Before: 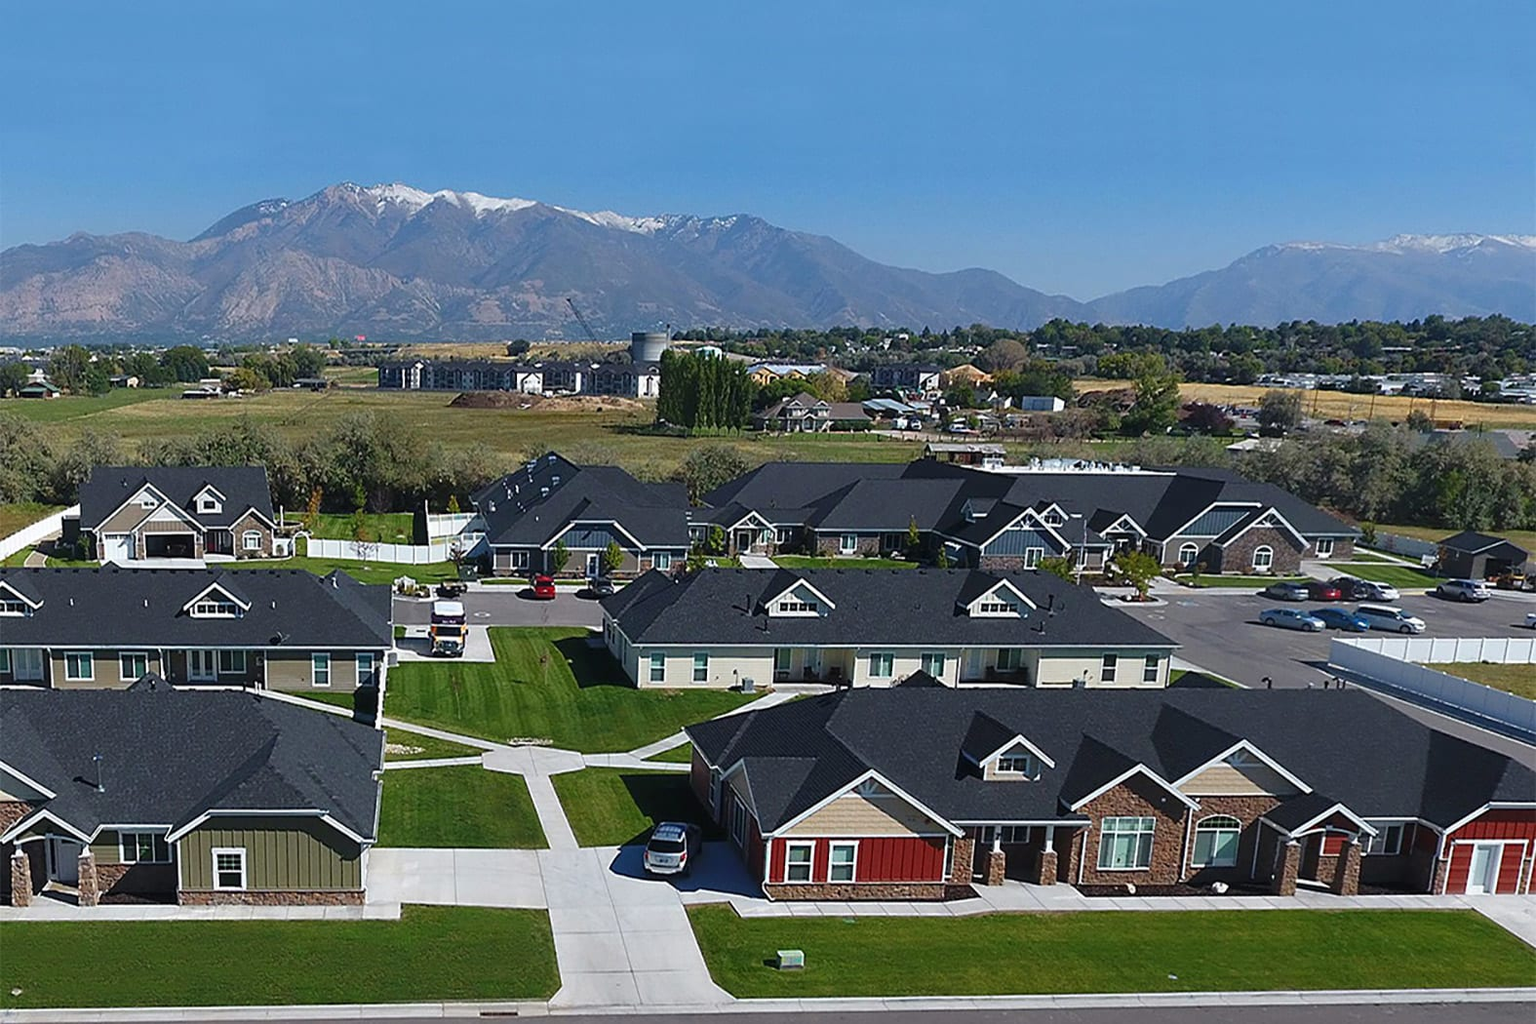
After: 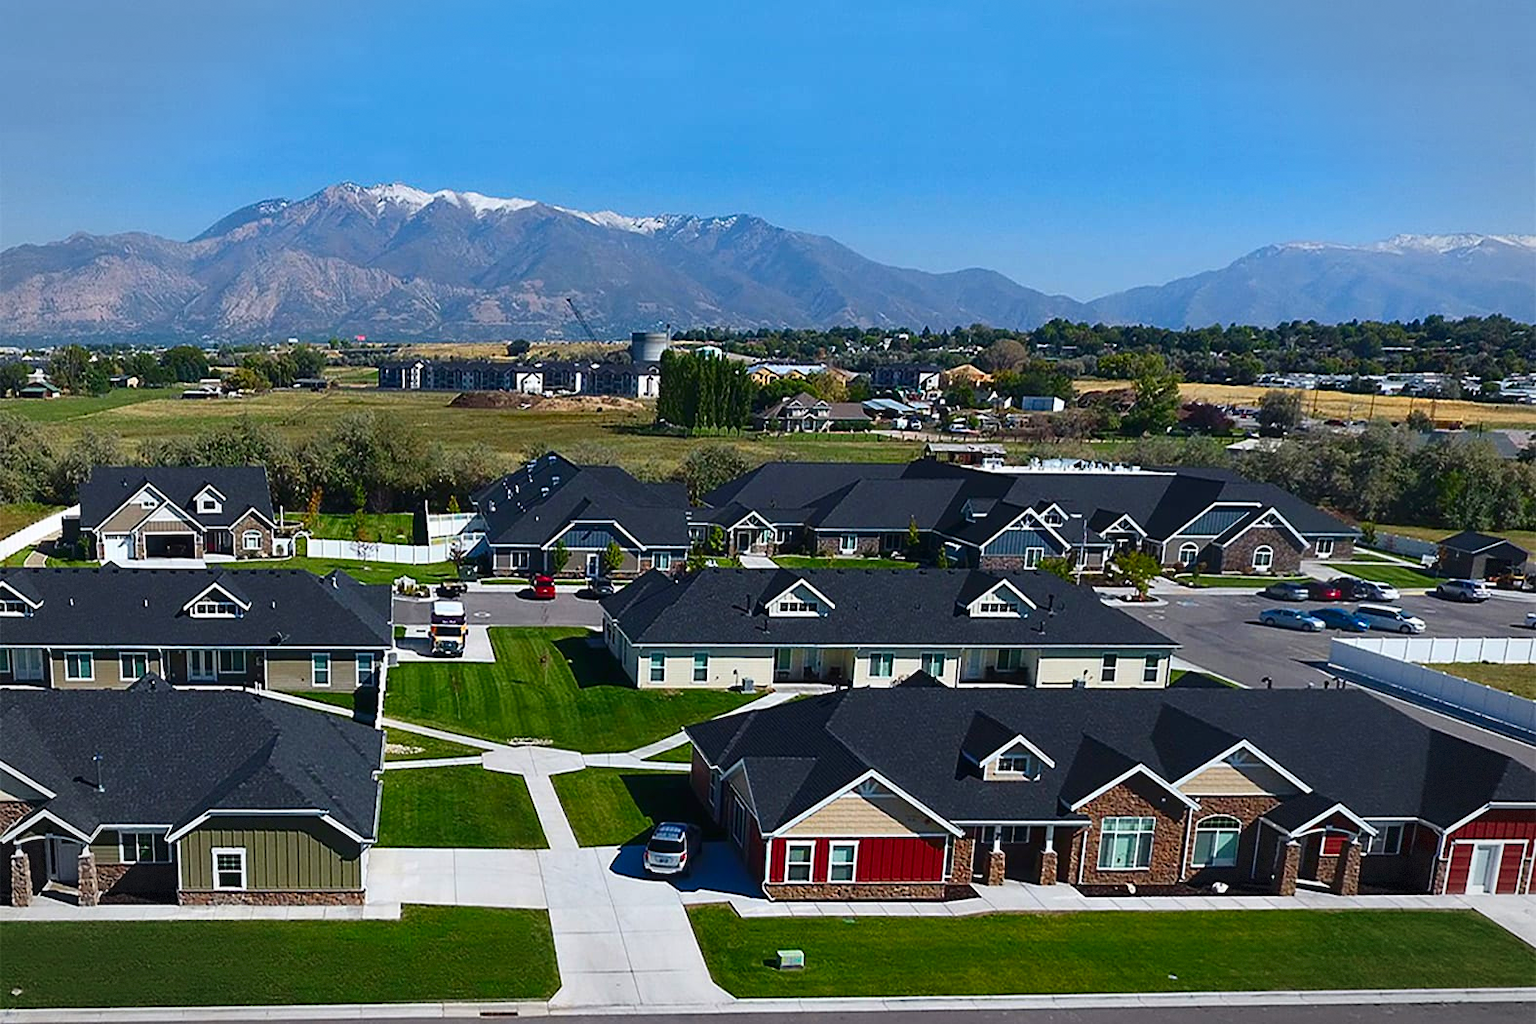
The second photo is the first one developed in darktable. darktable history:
contrast brightness saturation: contrast 0.18, saturation 0.3
vignetting: fall-off start 91%, fall-off radius 39.39%, brightness -0.182, saturation -0.3, width/height ratio 1.219, shape 1.3, dithering 8-bit output, unbound false
